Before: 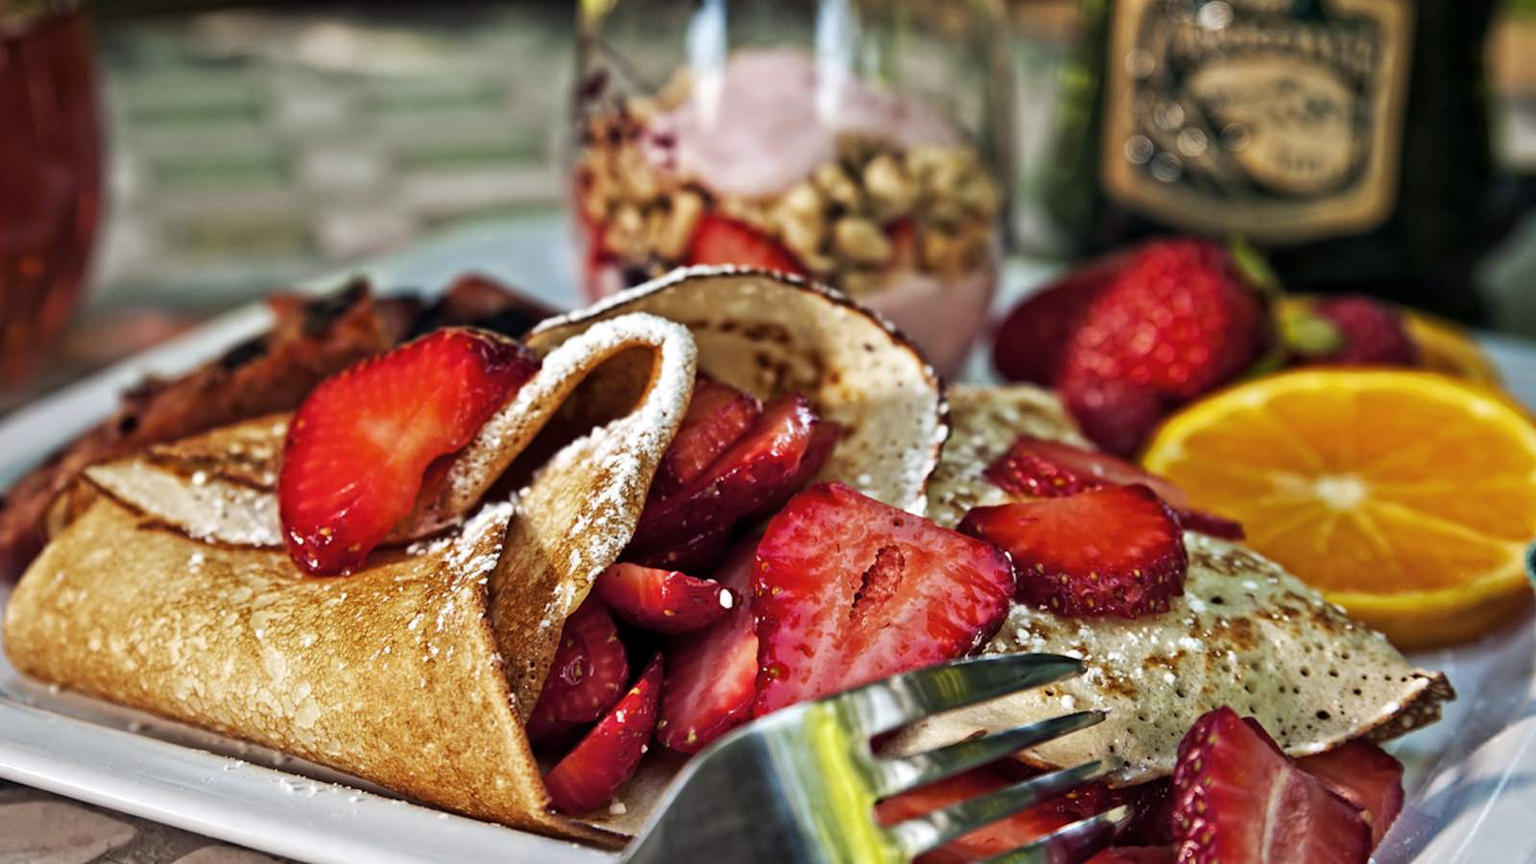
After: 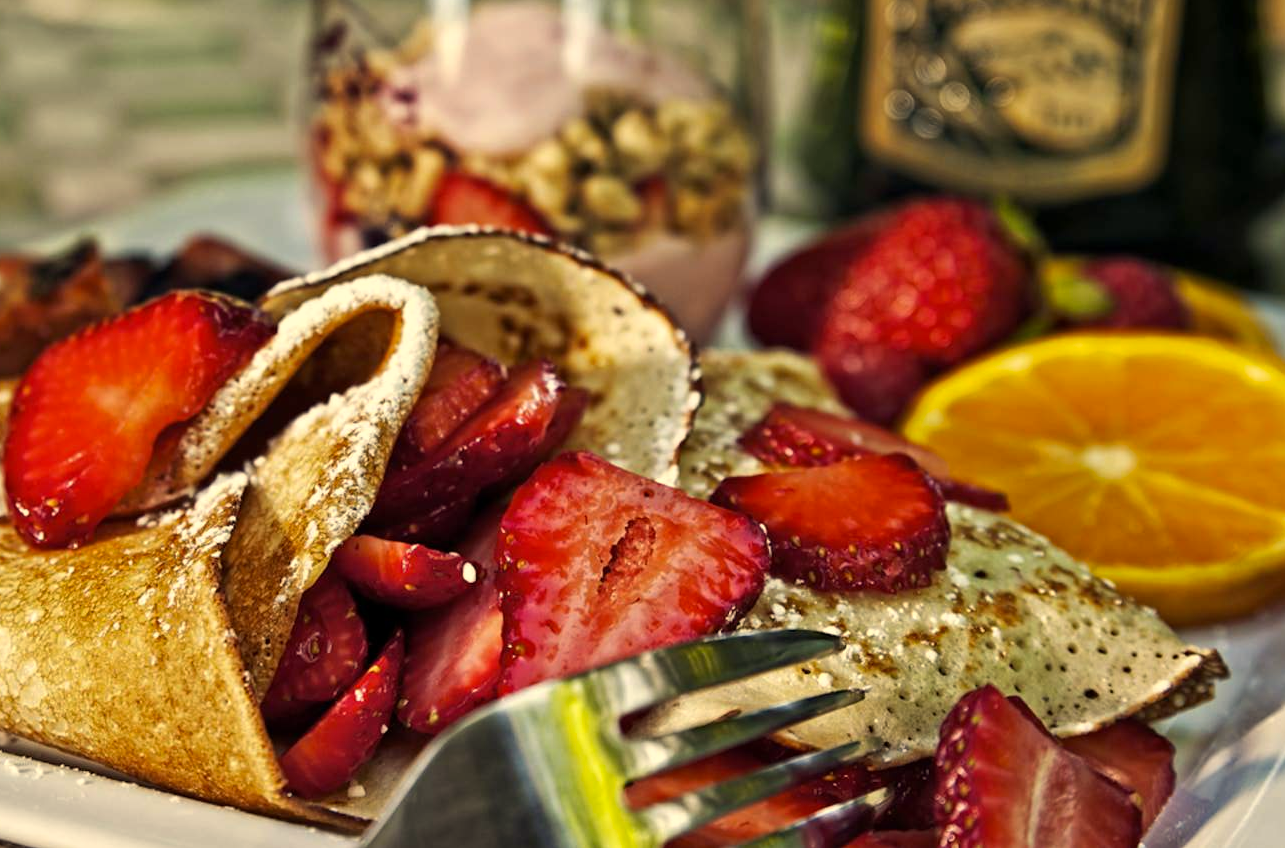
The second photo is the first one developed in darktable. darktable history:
crop and rotate: left 17.944%, top 5.755%, right 1.71%
color correction: highlights a* 2.54, highlights b* 23.11
